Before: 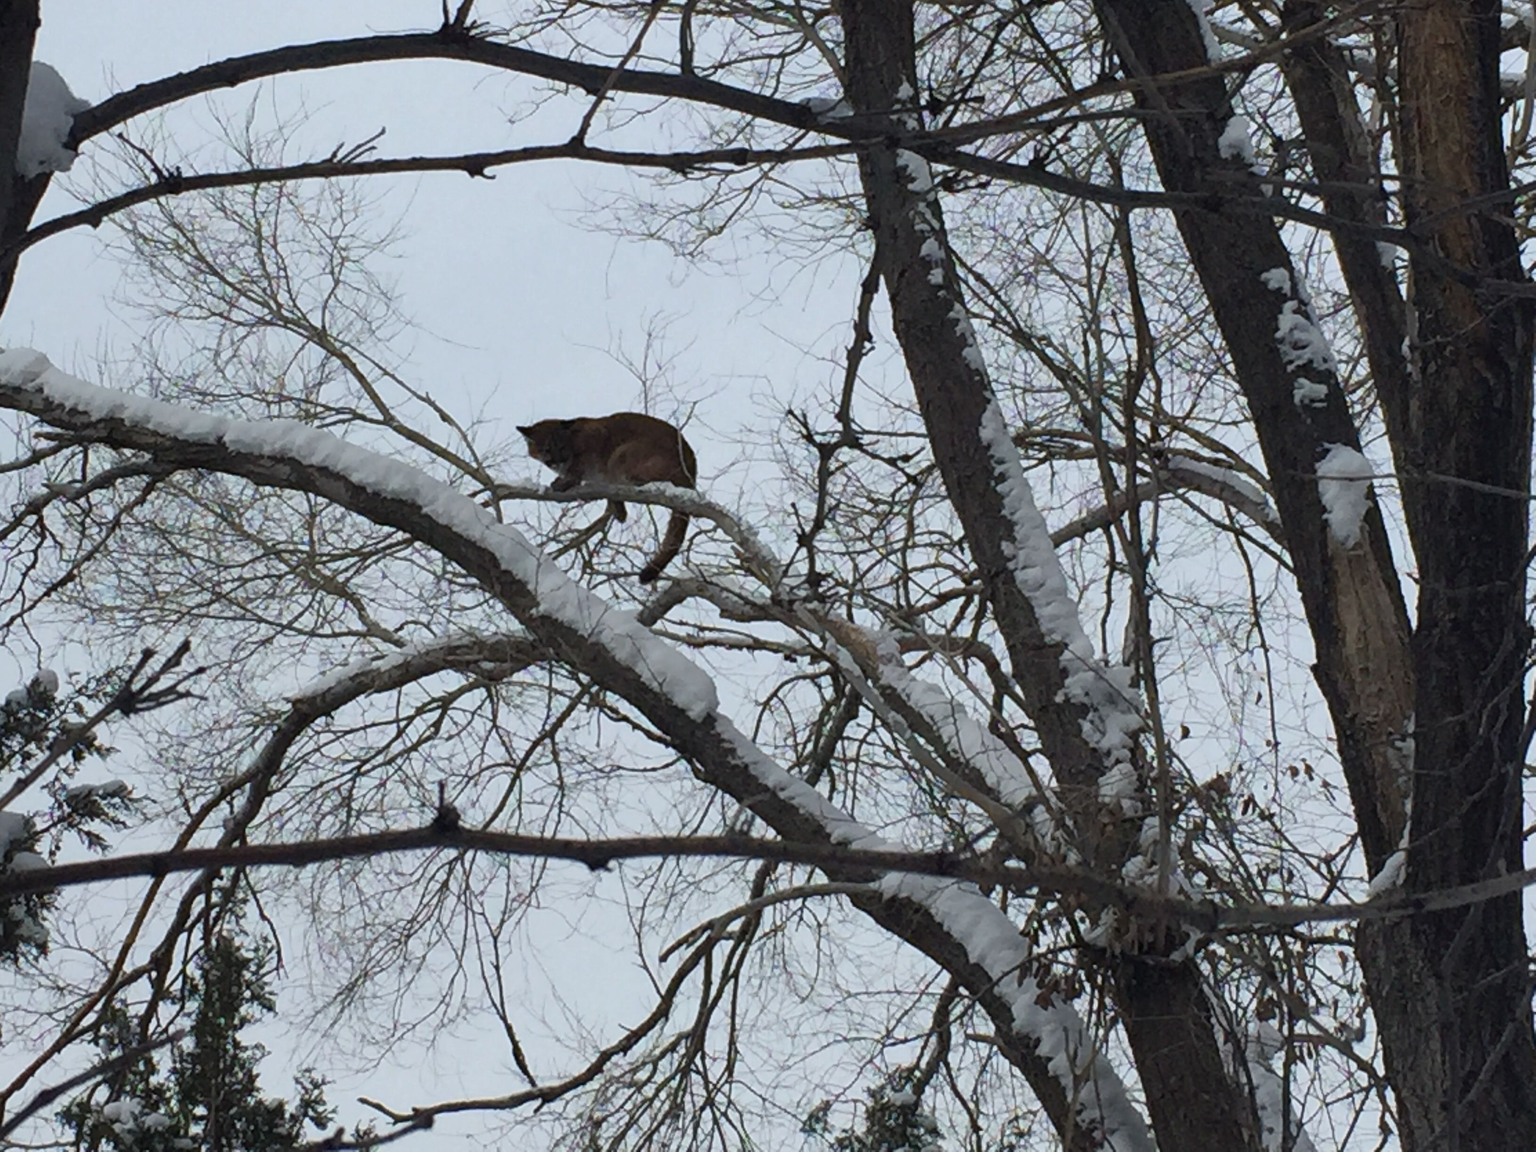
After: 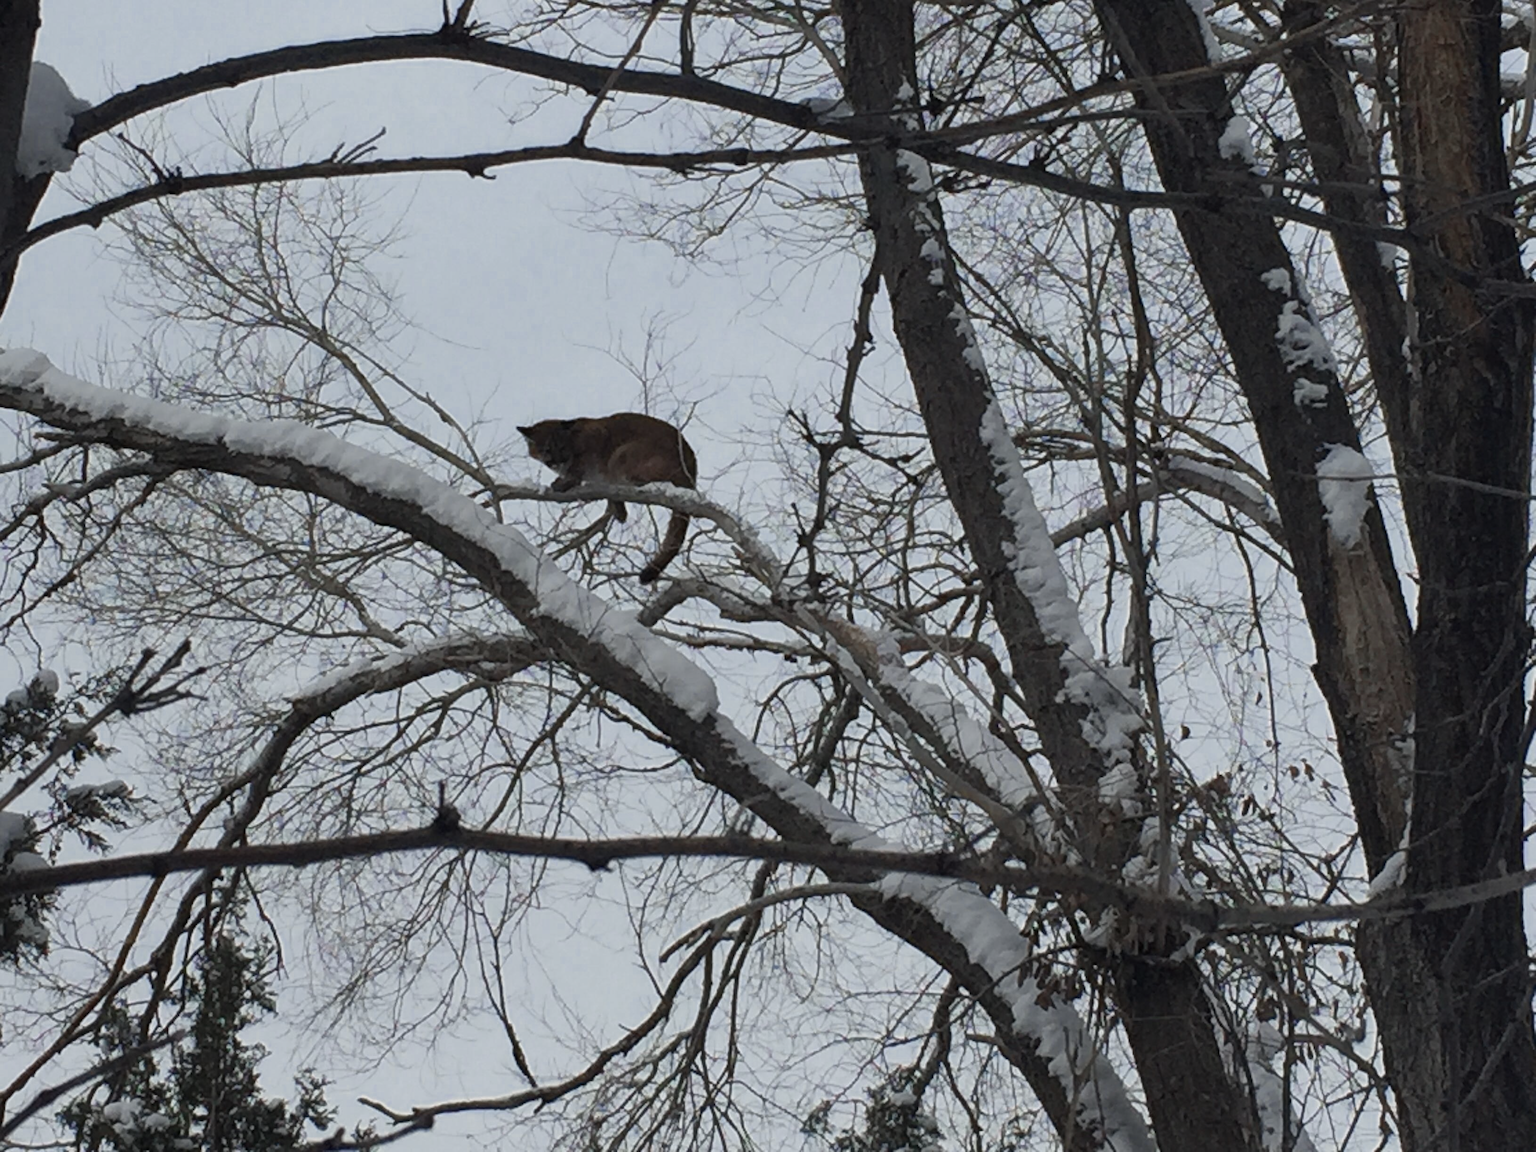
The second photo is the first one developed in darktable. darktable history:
color zones: curves: ch0 [(0, 0.5) (0.125, 0.4) (0.25, 0.5) (0.375, 0.4) (0.5, 0.4) (0.625, 0.35) (0.75, 0.35) (0.875, 0.5)]; ch1 [(0, 0.35) (0.125, 0.45) (0.25, 0.35) (0.375, 0.35) (0.5, 0.35) (0.625, 0.35) (0.75, 0.45) (0.875, 0.35)]; ch2 [(0, 0.6) (0.125, 0.5) (0.25, 0.5) (0.375, 0.6) (0.5, 0.6) (0.625, 0.5) (0.75, 0.5) (0.875, 0.5)], mix 39.23%
